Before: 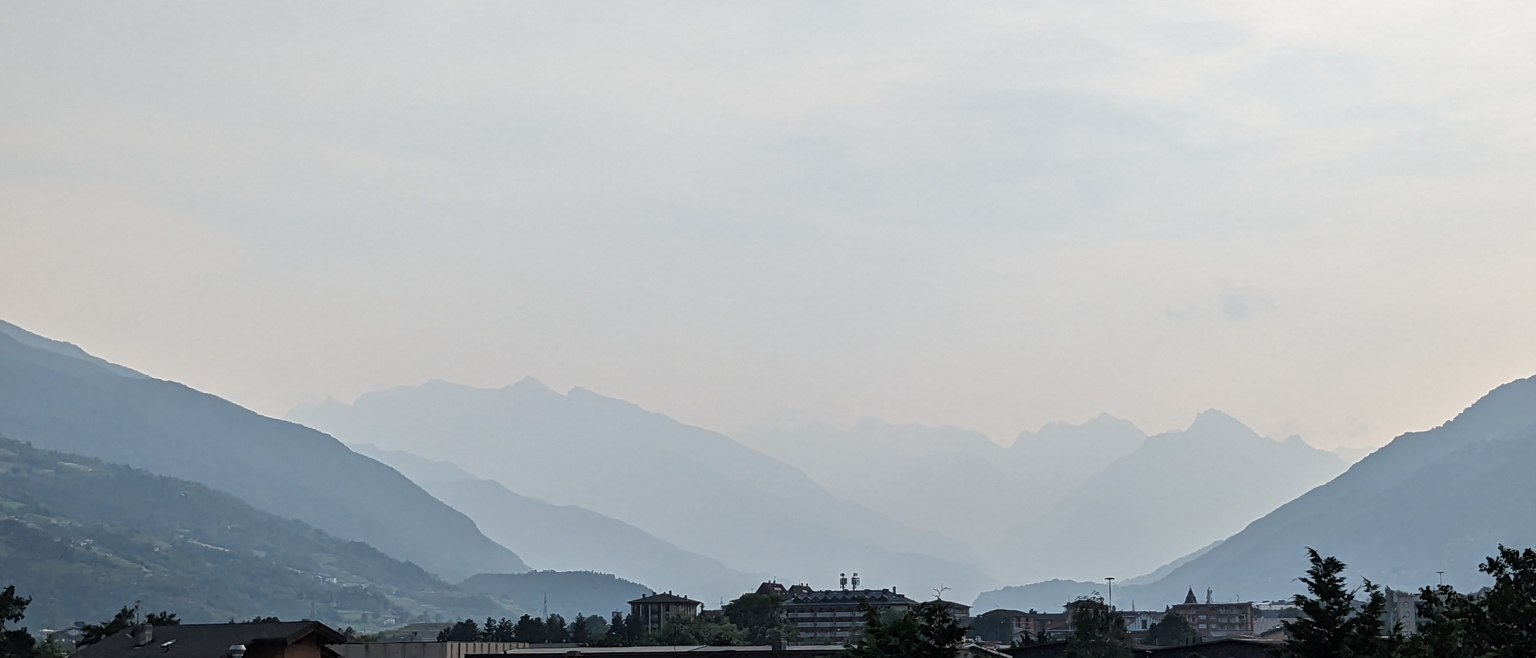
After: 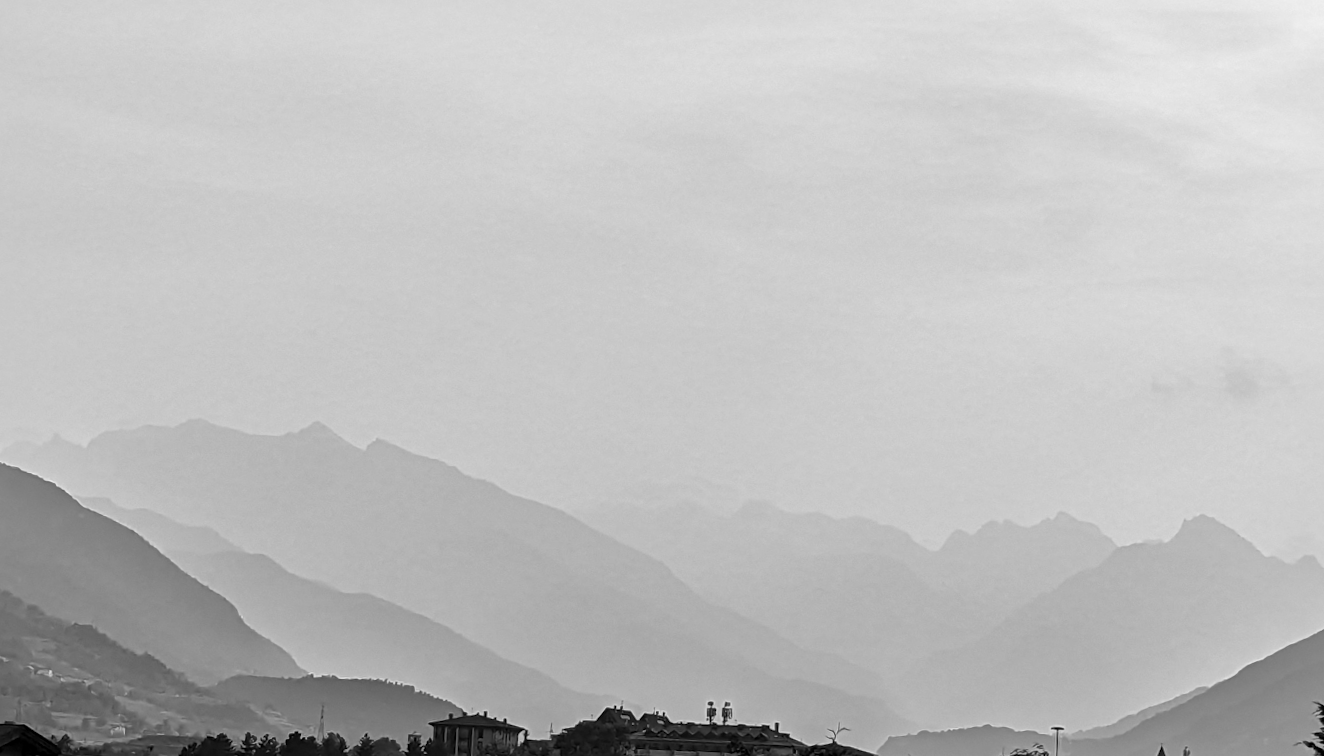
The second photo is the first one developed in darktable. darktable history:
local contrast: mode bilateral grid, contrast 20, coarseness 50, detail 159%, midtone range 0.2
monochrome: on, module defaults
crop and rotate: angle -3.27°, left 14.277%, top 0.028%, right 10.766%, bottom 0.028%
